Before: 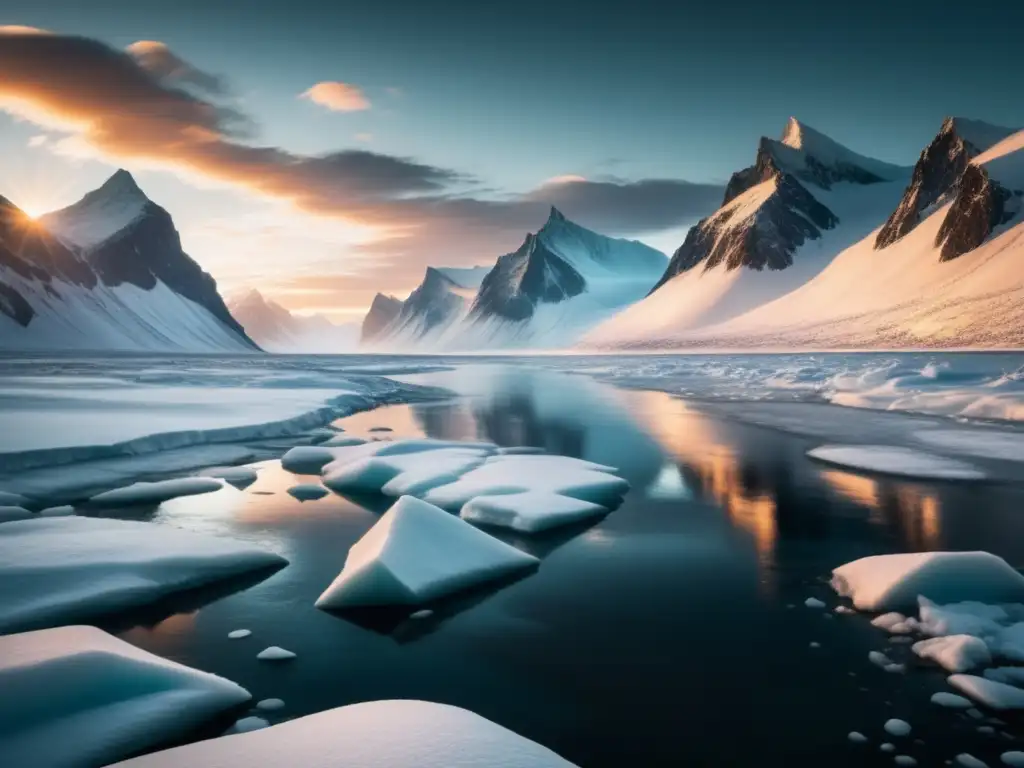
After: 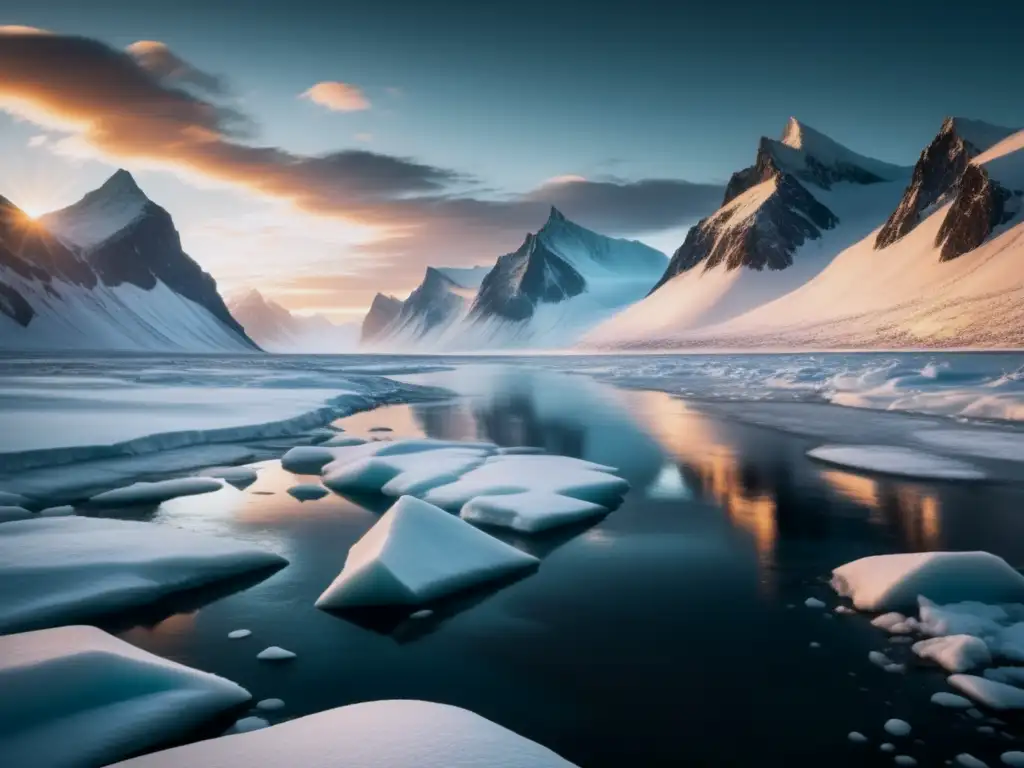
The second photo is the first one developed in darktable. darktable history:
white balance: red 0.983, blue 1.036
exposure: black level correction 0.001, exposure -0.125 EV, compensate exposure bias true, compensate highlight preservation false
